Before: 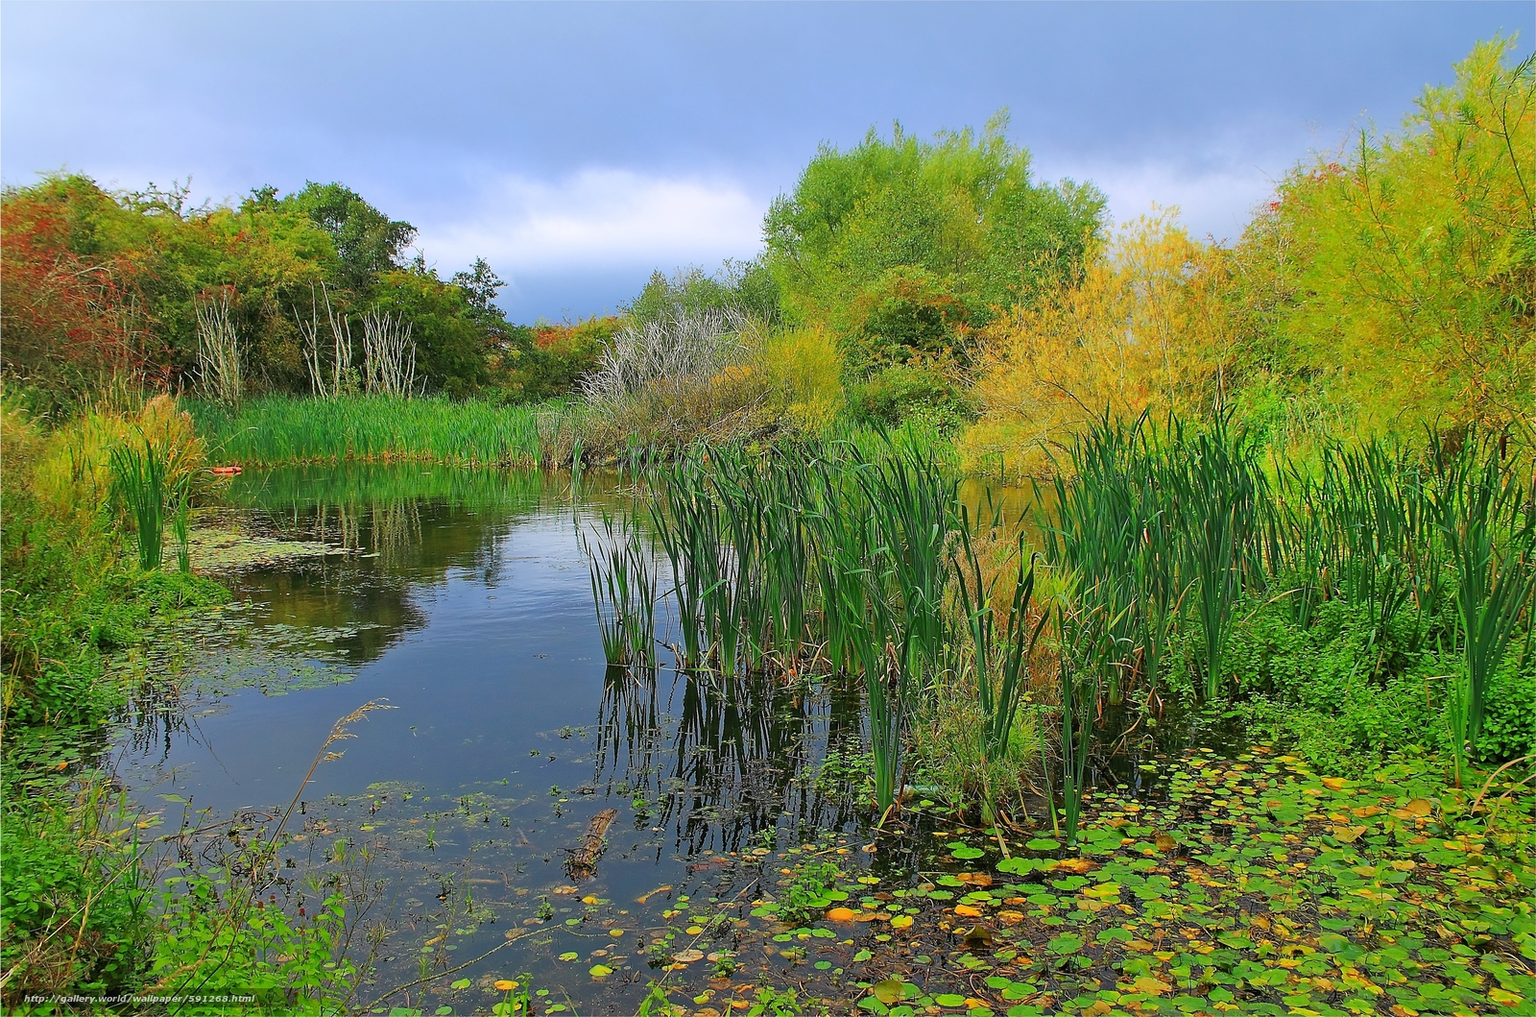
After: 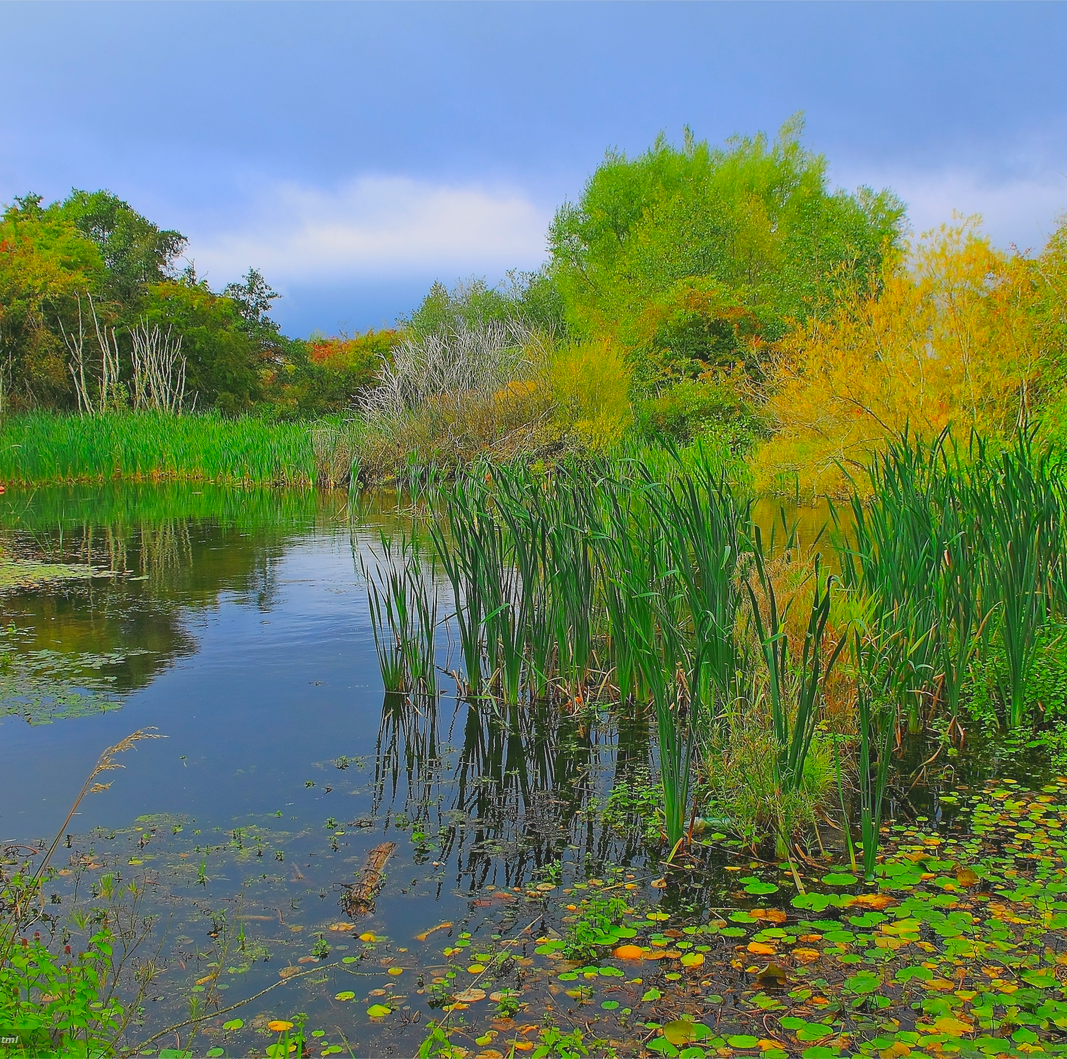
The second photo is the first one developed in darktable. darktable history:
crop and rotate: left 15.446%, right 17.836%
contrast brightness saturation: contrast -0.19, saturation 0.19
